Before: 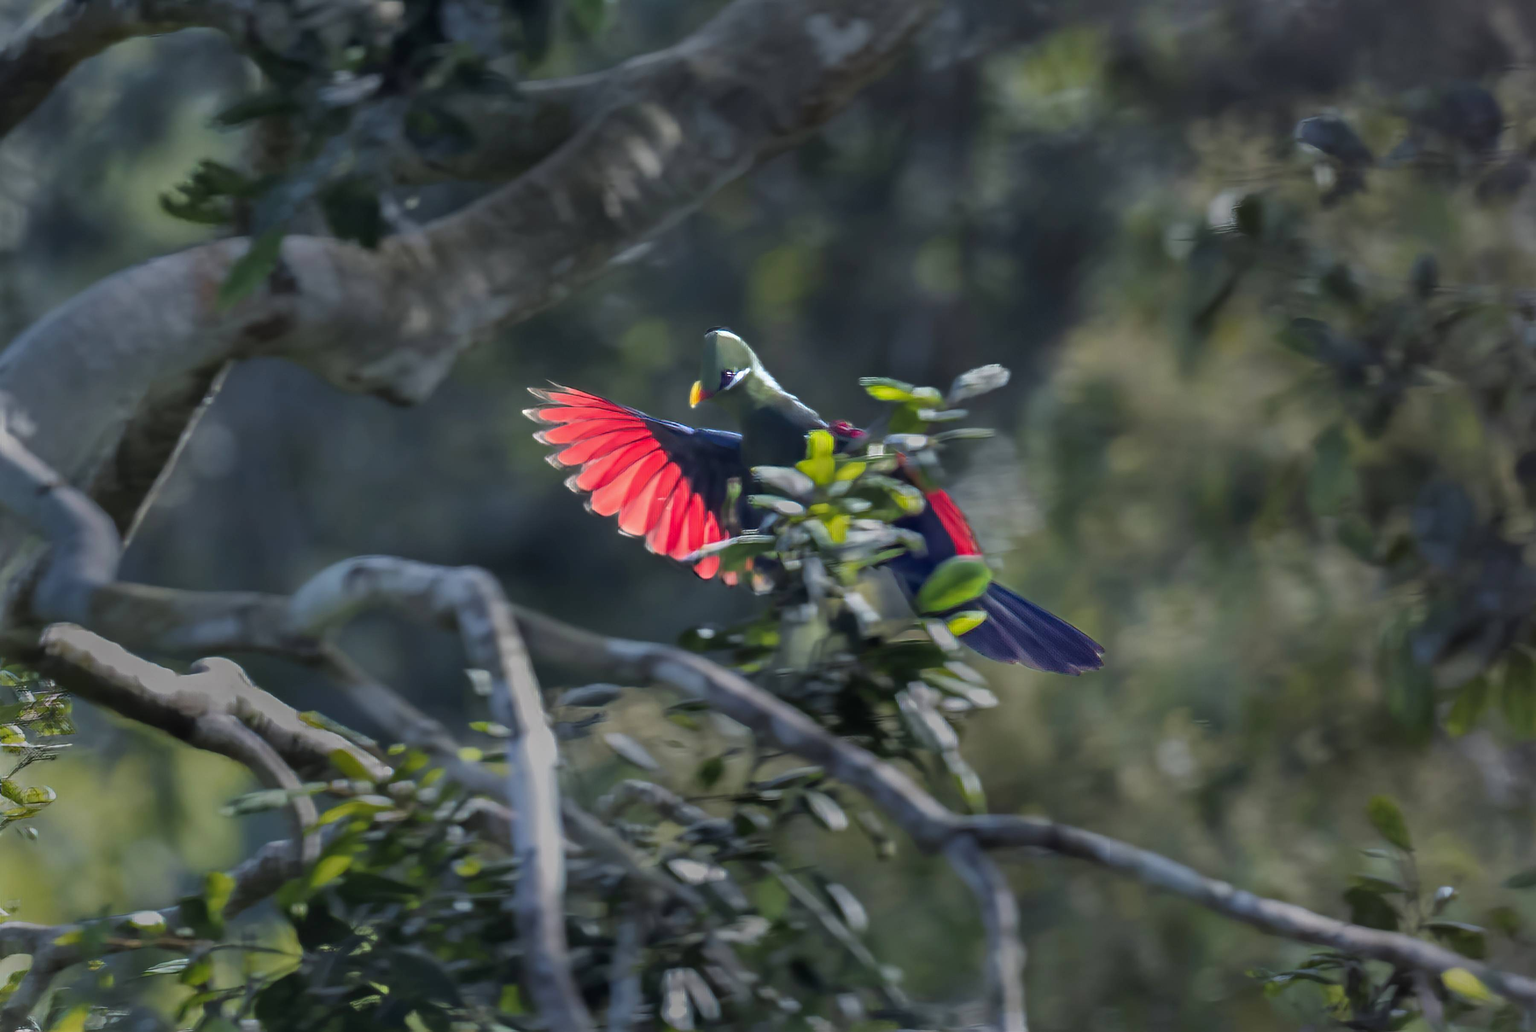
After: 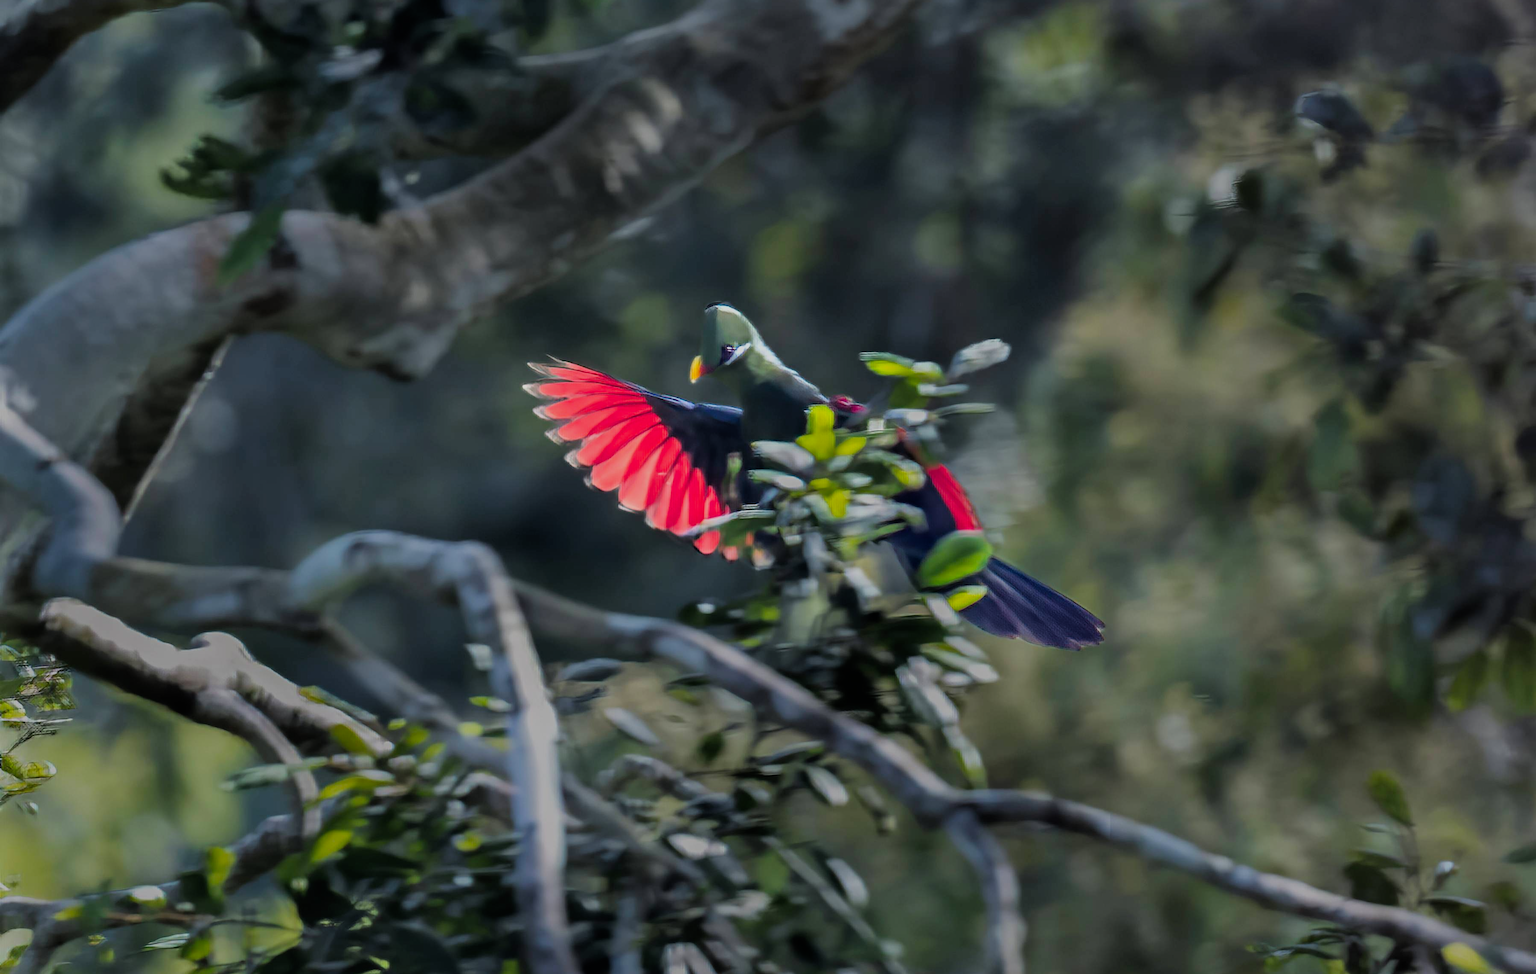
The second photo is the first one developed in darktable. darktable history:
crop and rotate: top 2.479%, bottom 3.018%
filmic rgb: black relative exposure -7.65 EV, white relative exposure 4.56 EV, hardness 3.61, contrast 1.05
